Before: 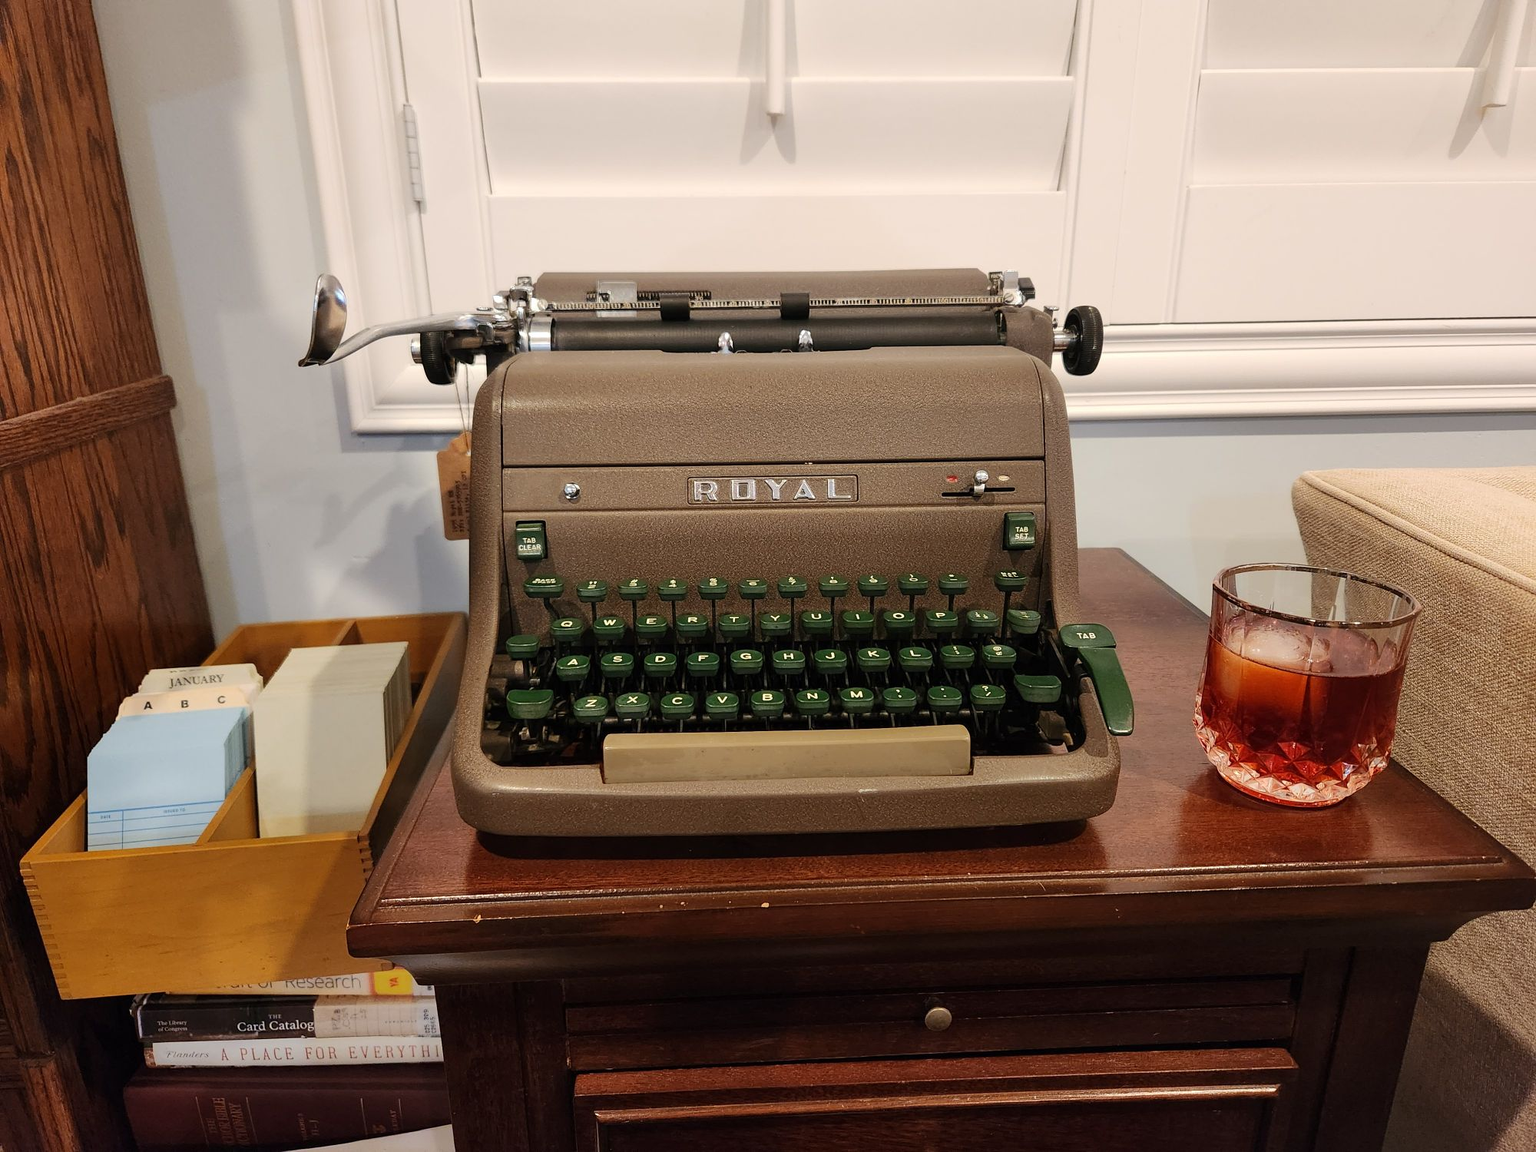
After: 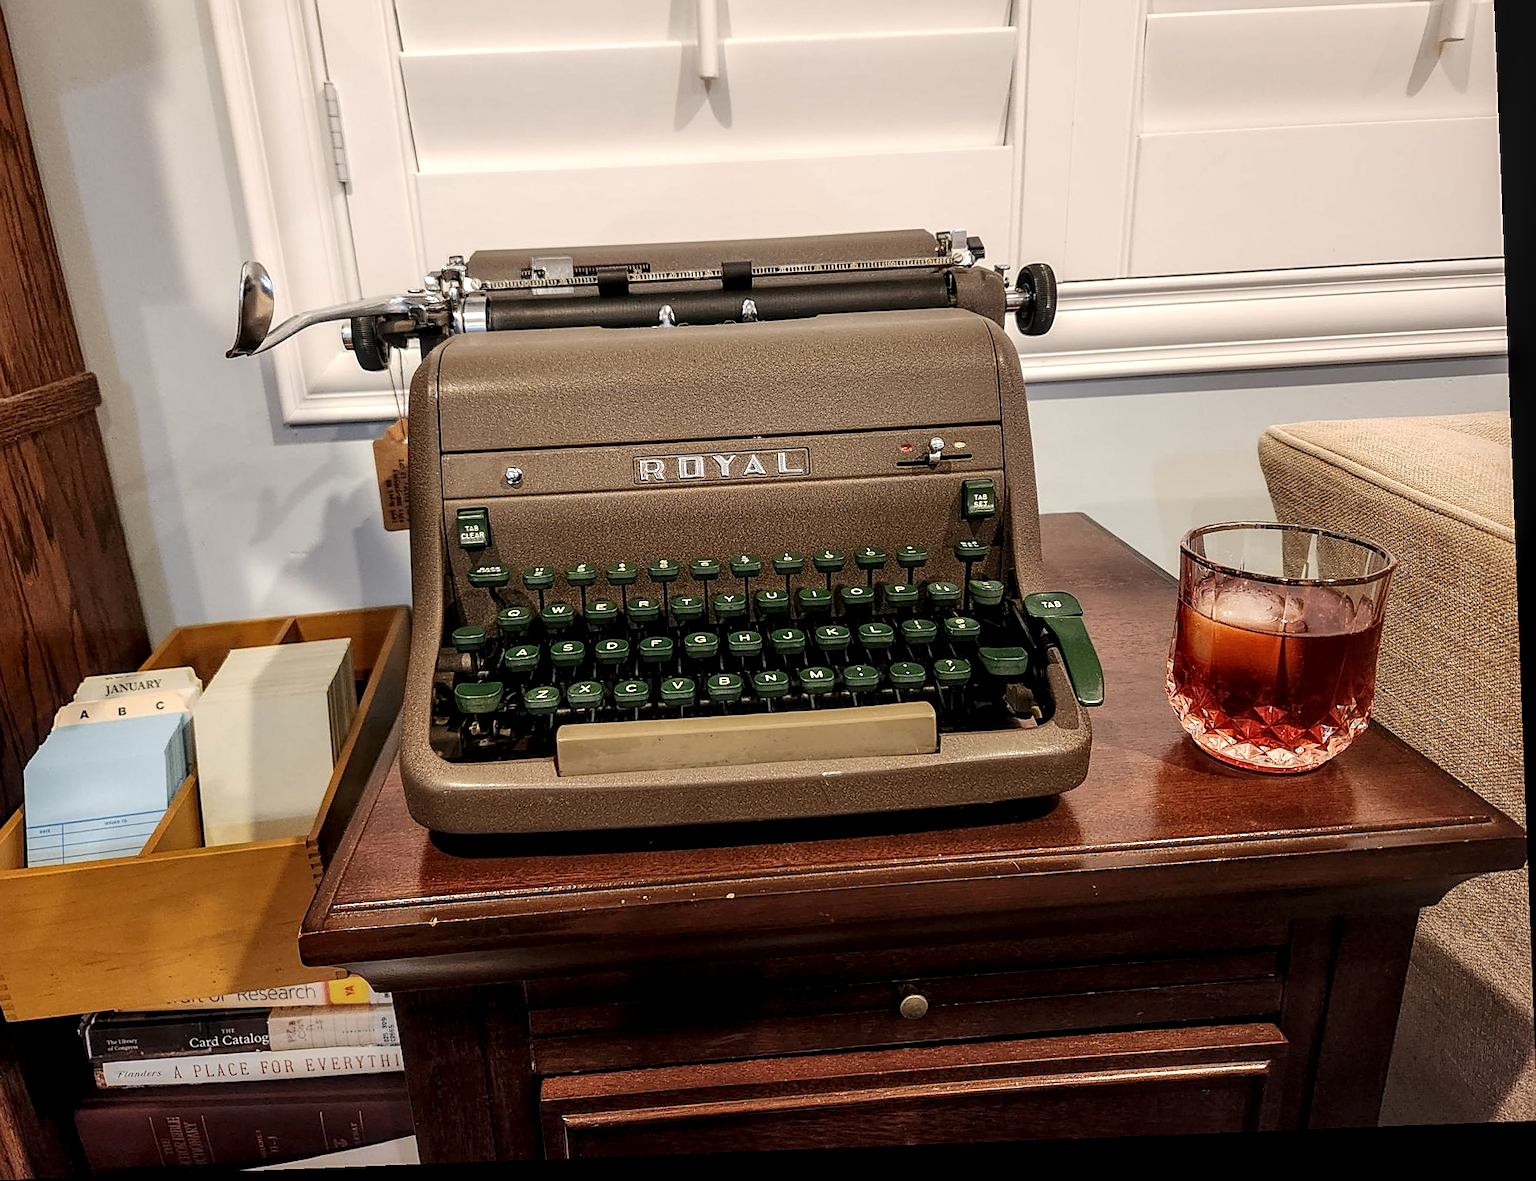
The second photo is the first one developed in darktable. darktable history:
sharpen: on, module defaults
crop and rotate: angle 2.24°, left 6.002%, top 5.686%
local contrast: detail 150%
